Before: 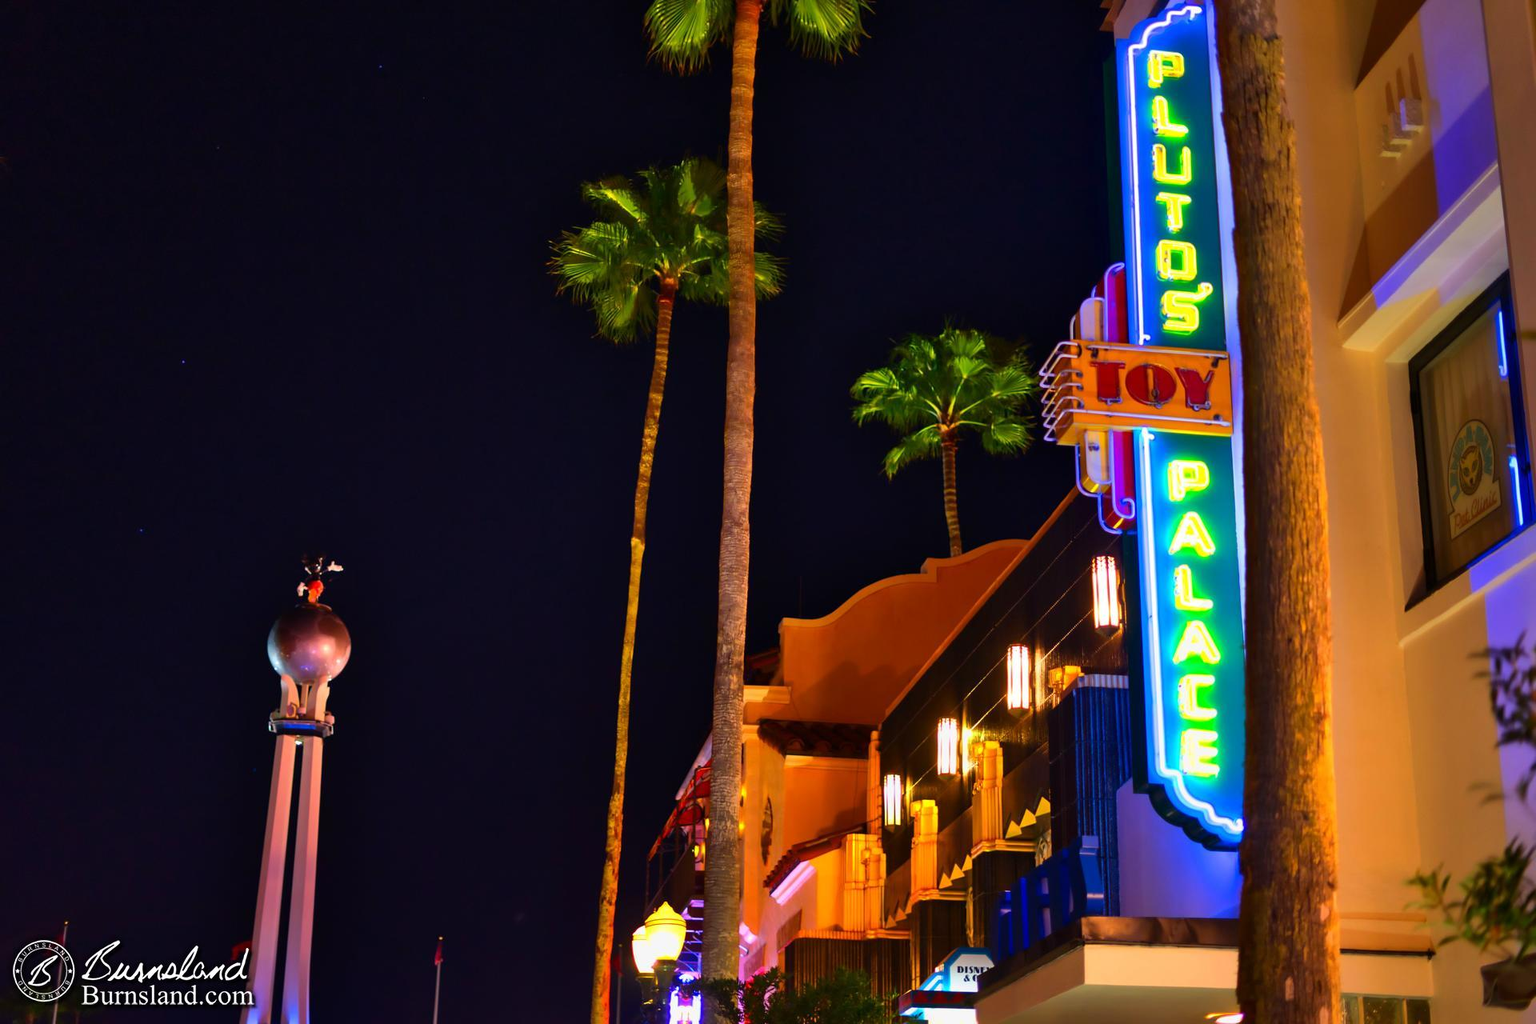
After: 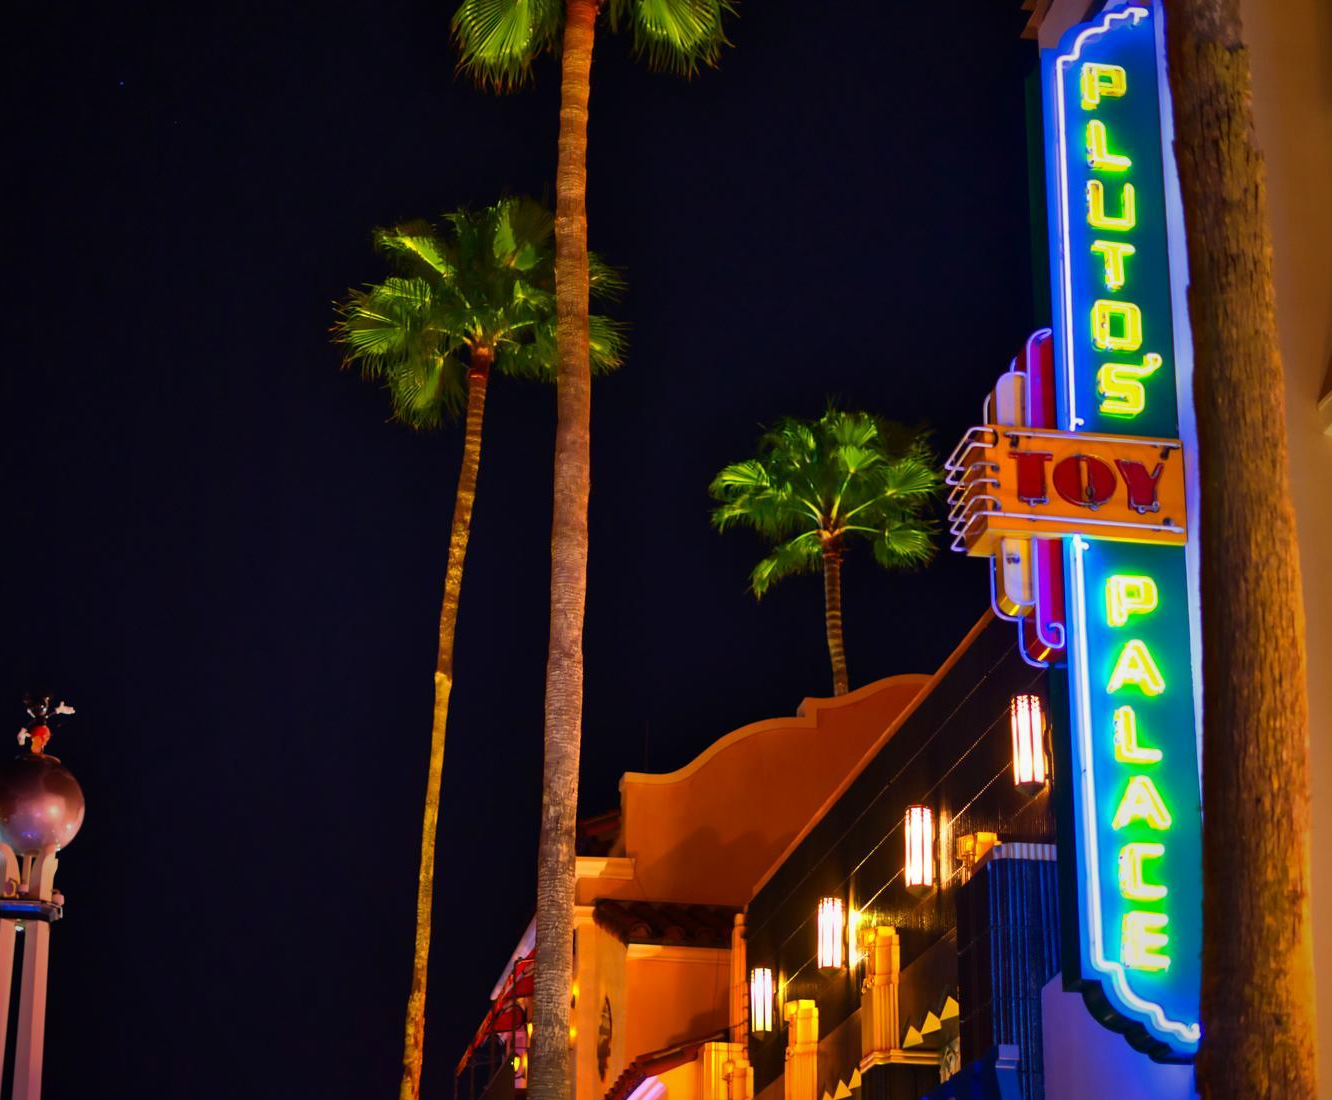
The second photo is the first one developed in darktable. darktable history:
vignetting: fall-off start 71.96%, fall-off radius 108.67%, brightness -0.599, saturation 0.003, width/height ratio 0.727
crop: left 18.451%, right 12.154%, bottom 13.985%
